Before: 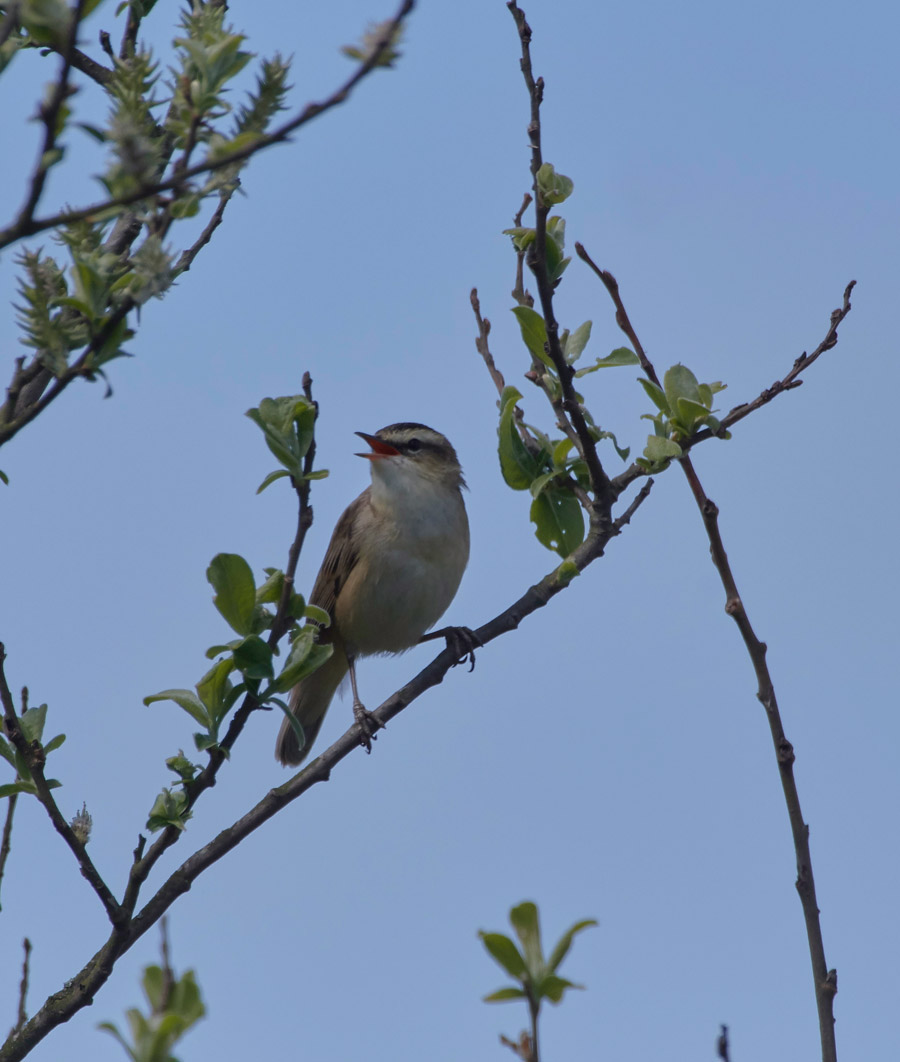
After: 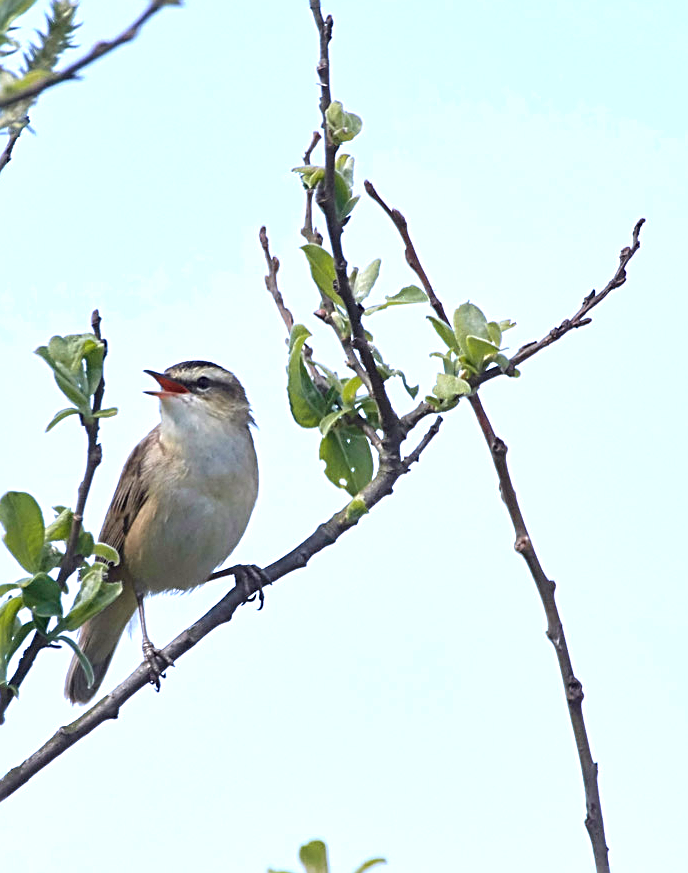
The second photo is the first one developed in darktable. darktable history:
sharpen: radius 2.619, amount 0.683
crop: left 23.456%, top 5.903%, bottom 11.822%
exposure: black level correction 0.001, exposure 1.812 EV, compensate exposure bias true, compensate highlight preservation false
